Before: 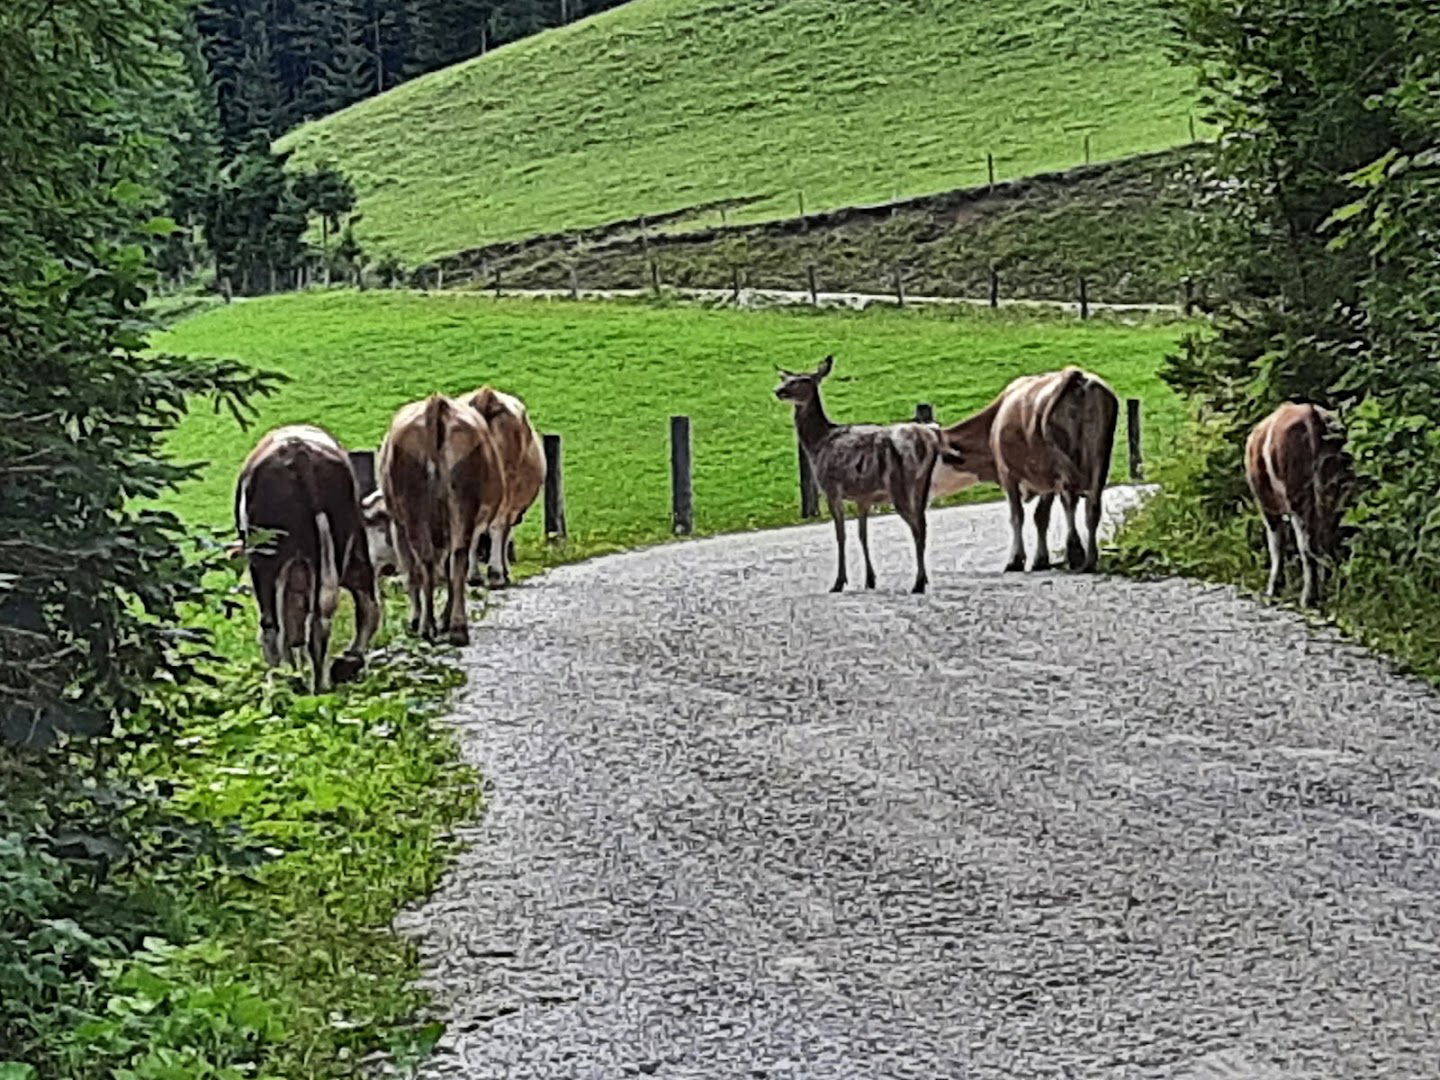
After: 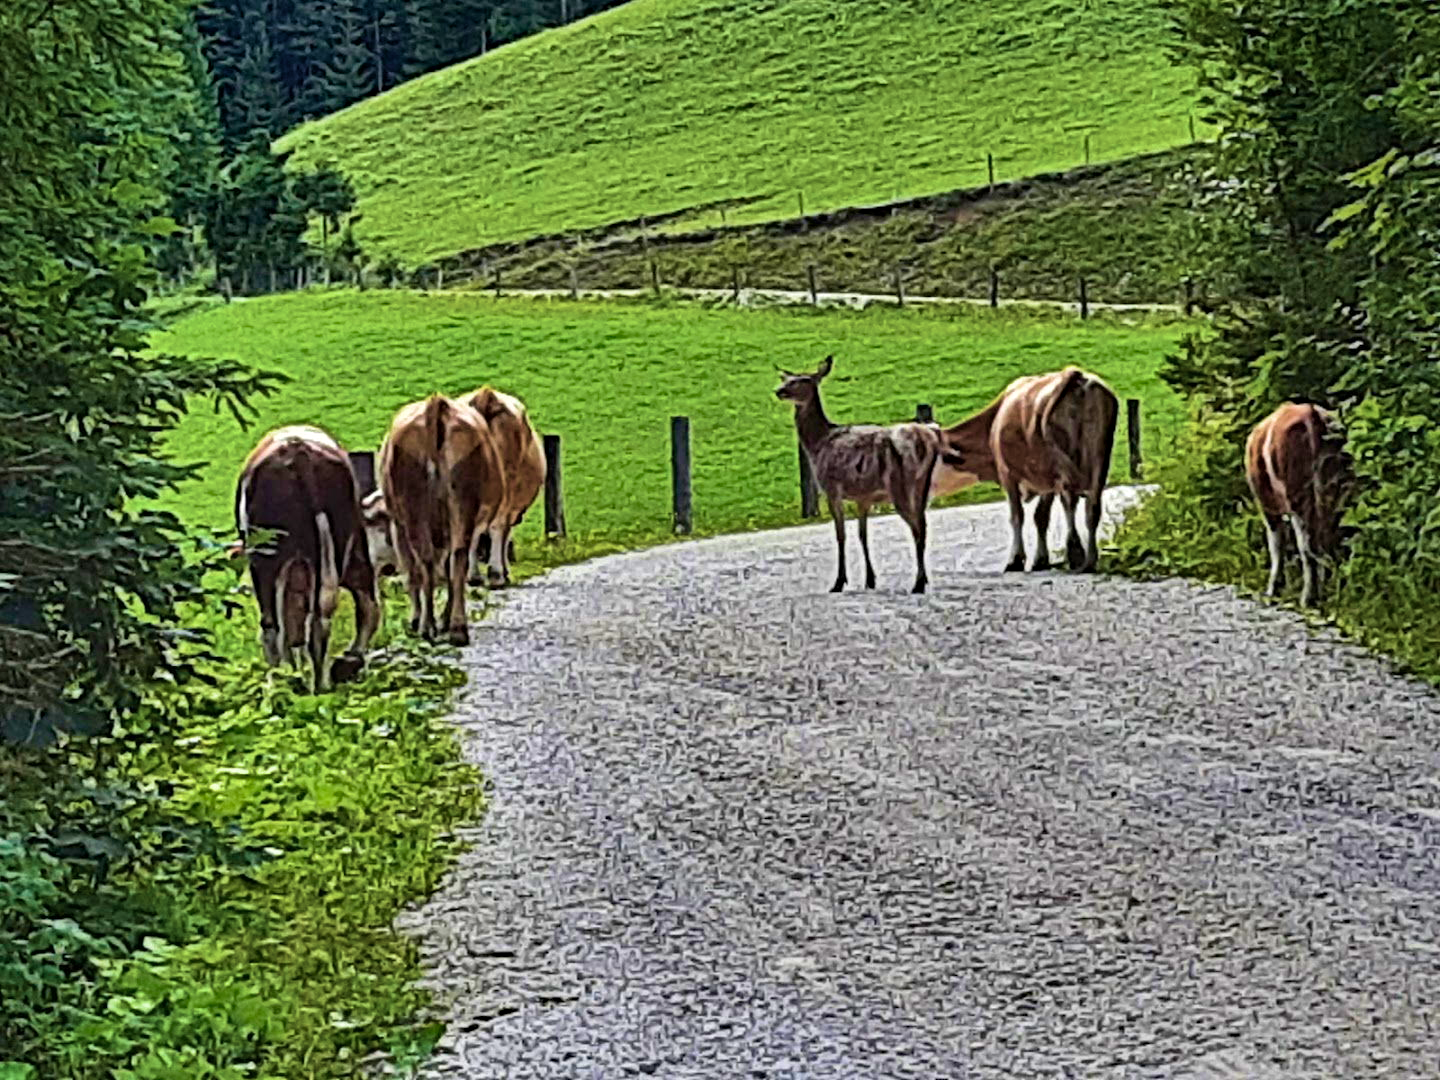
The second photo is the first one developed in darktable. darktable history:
velvia: strength 74.81%
haze removal: compatibility mode true, adaptive false
